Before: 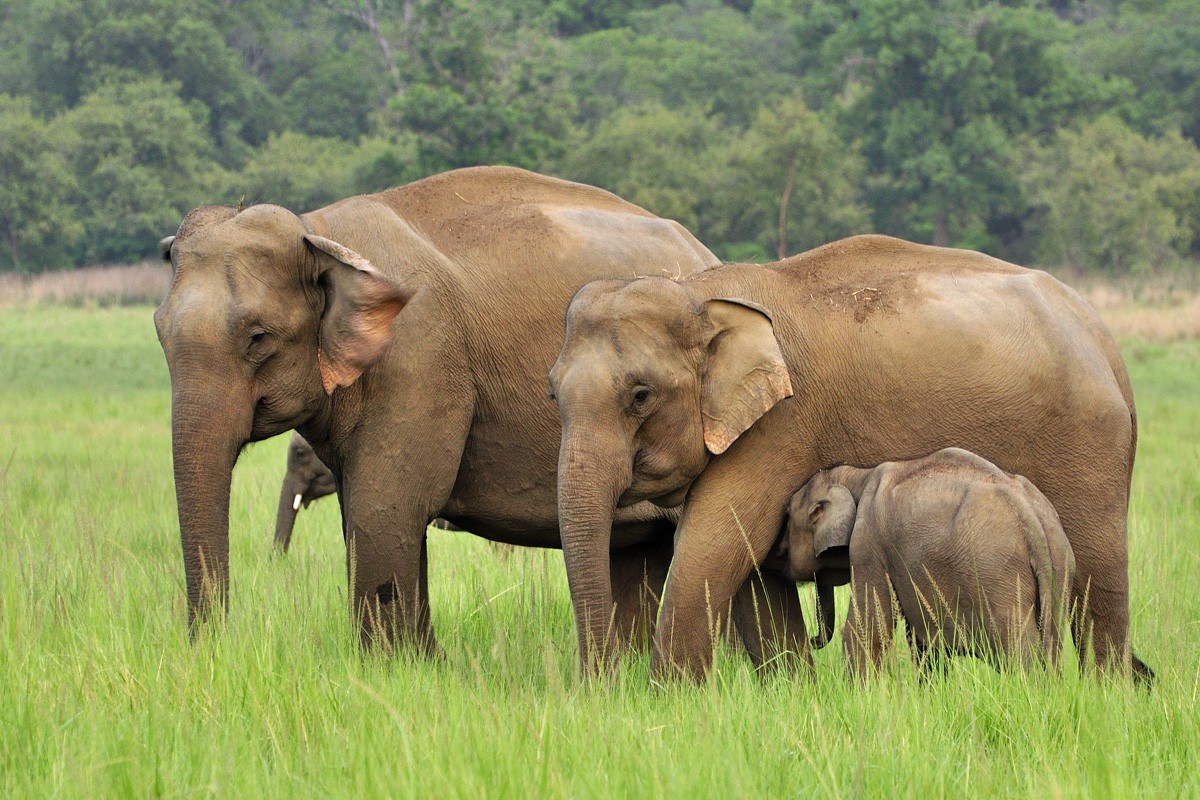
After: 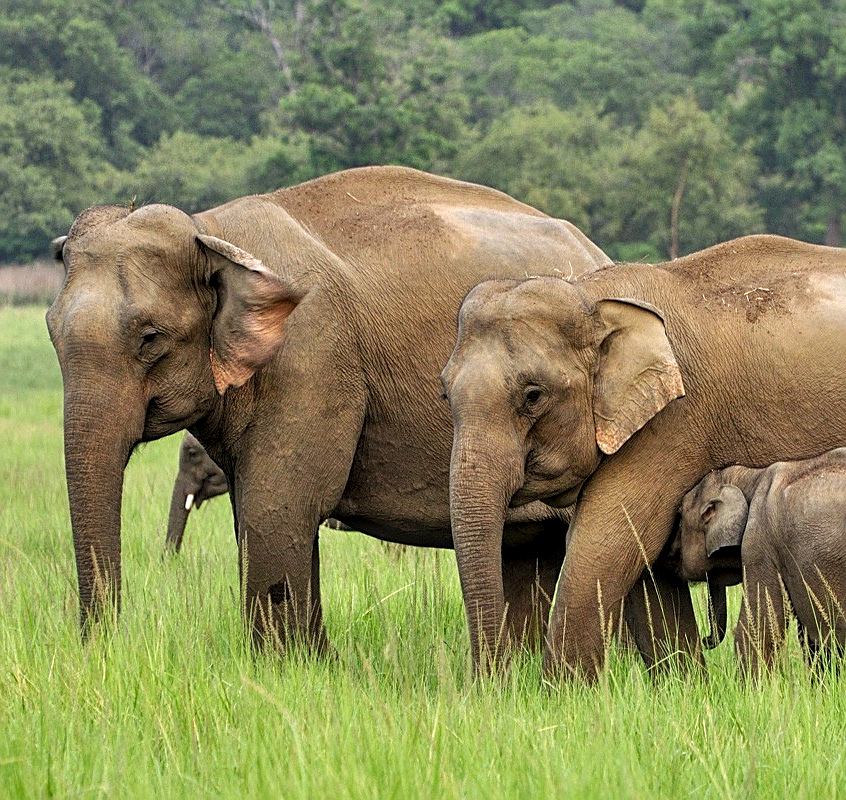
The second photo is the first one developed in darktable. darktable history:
sharpen: on, module defaults
local contrast: detail 130%
crop and rotate: left 9.06%, right 20.399%
exposure: compensate highlight preservation false
